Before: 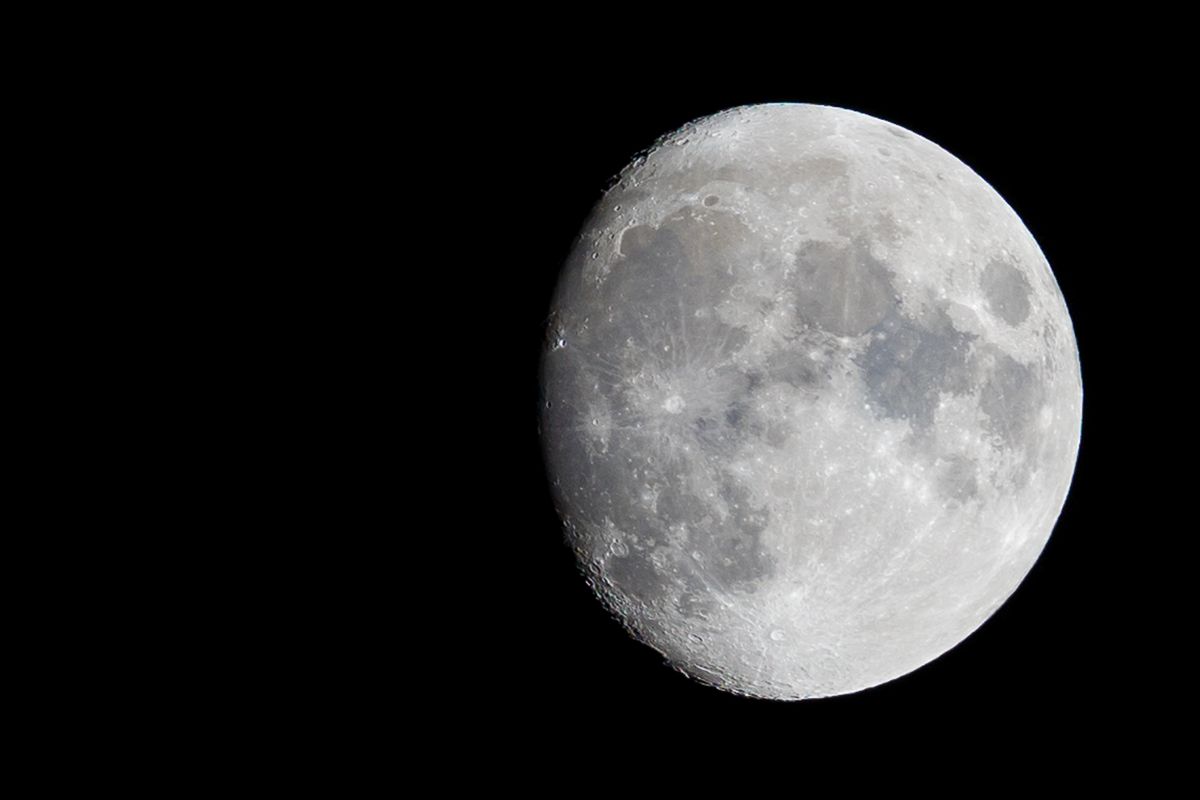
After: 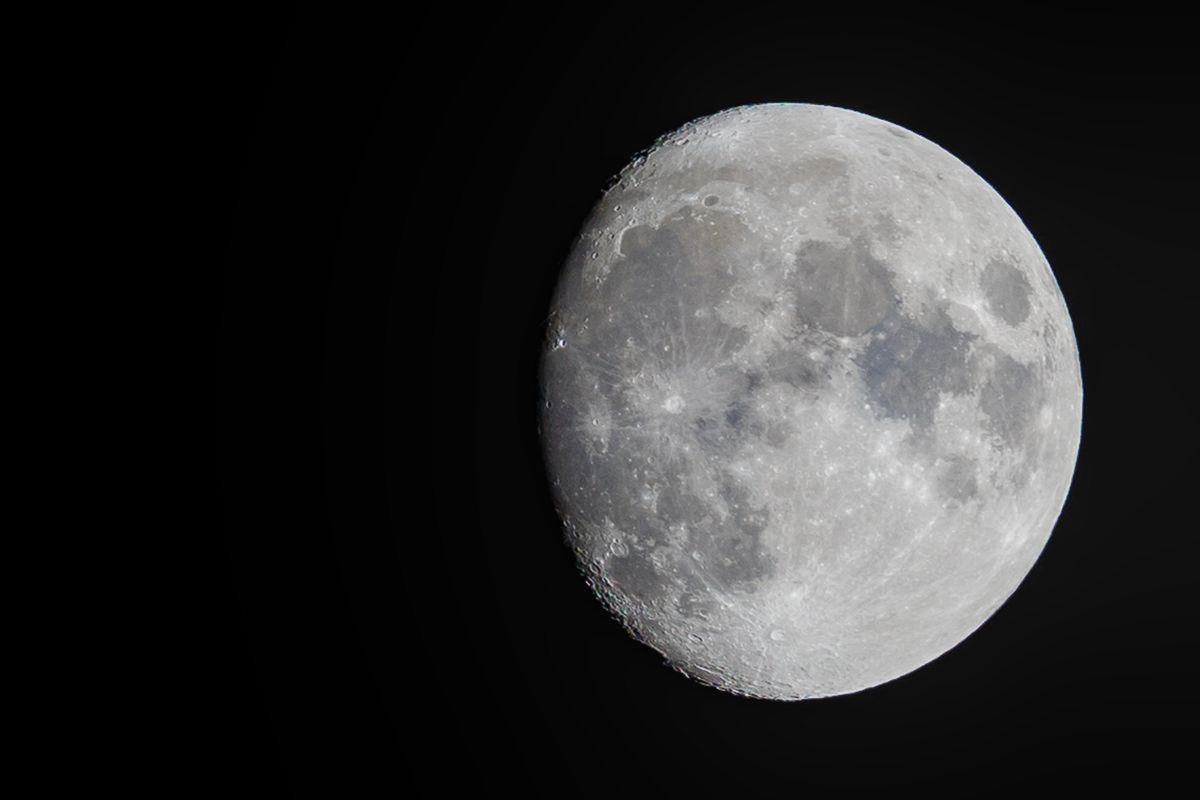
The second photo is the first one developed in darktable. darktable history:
shadows and highlights: shadows 20.52, highlights -21, soften with gaussian
local contrast: detail 109%
